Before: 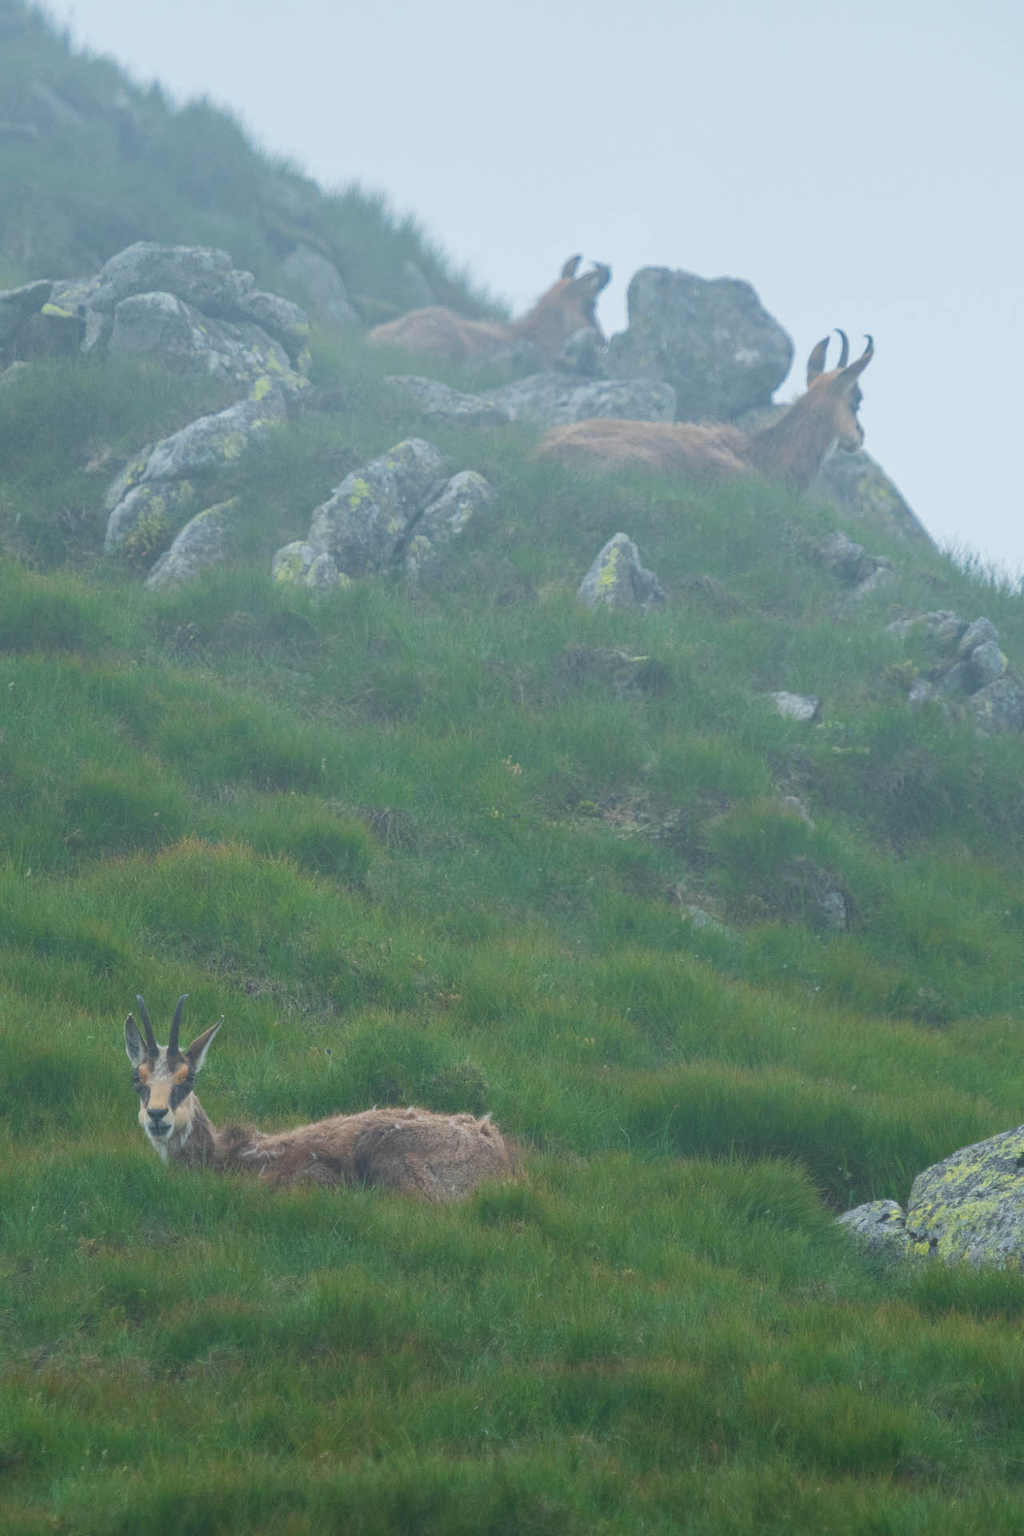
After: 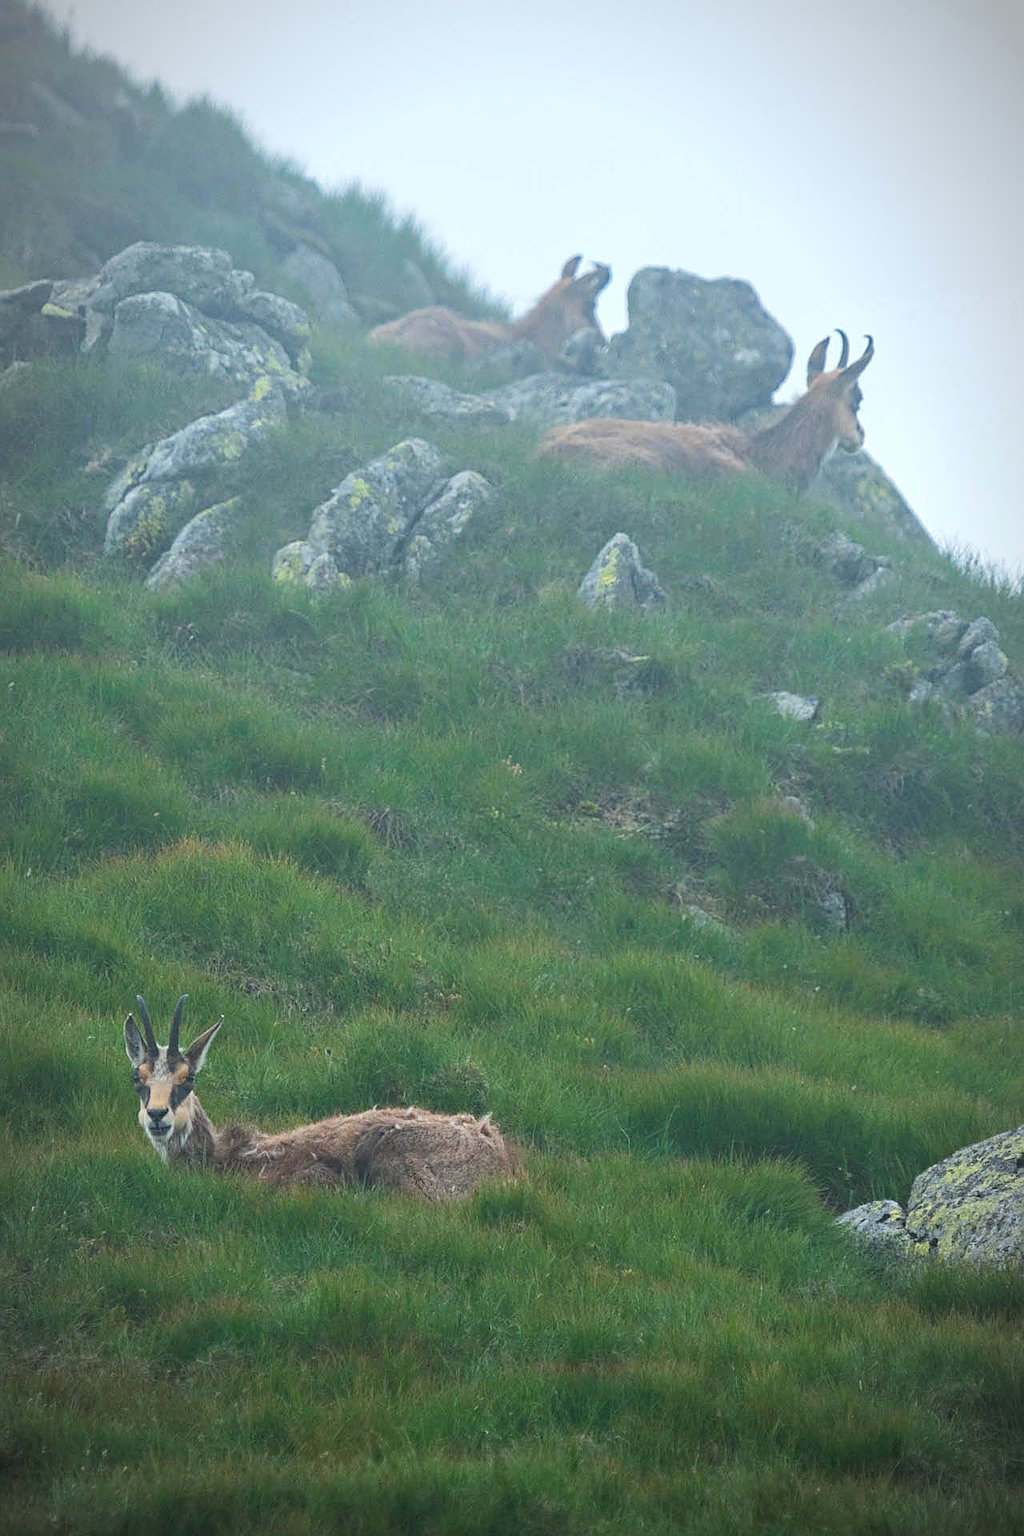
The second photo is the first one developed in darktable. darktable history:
tone equalizer: -8 EV -0.417 EV, -7 EV -0.389 EV, -6 EV -0.333 EV, -5 EV -0.222 EV, -3 EV 0.222 EV, -2 EV 0.333 EV, -1 EV 0.389 EV, +0 EV 0.417 EV, edges refinement/feathering 500, mask exposure compensation -1.57 EV, preserve details no
haze removal: compatibility mode true, adaptive false
sharpen: on, module defaults
vignetting: fall-off start 87%, automatic ratio true
